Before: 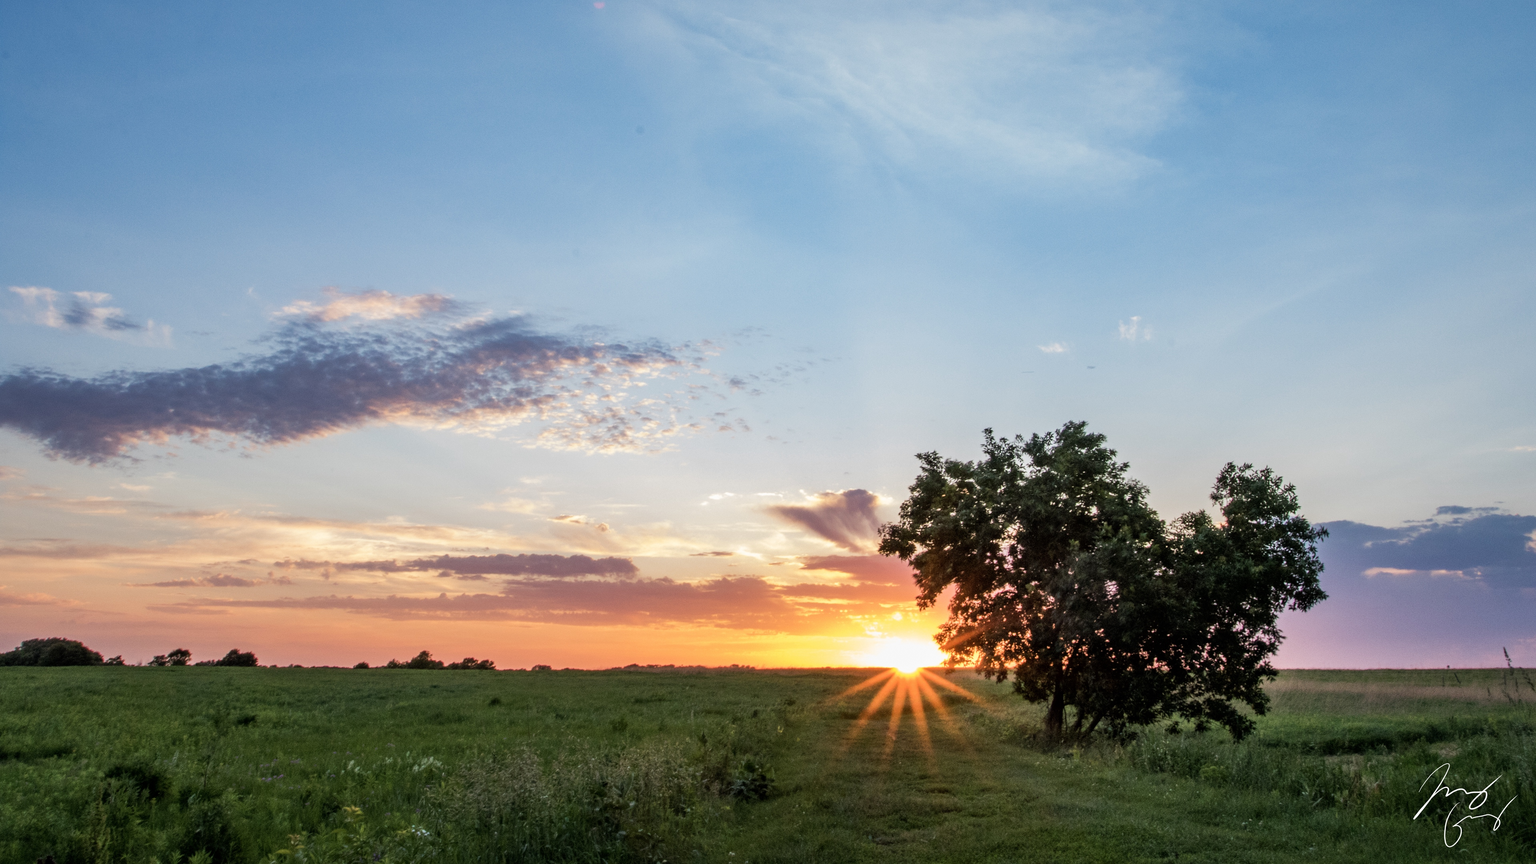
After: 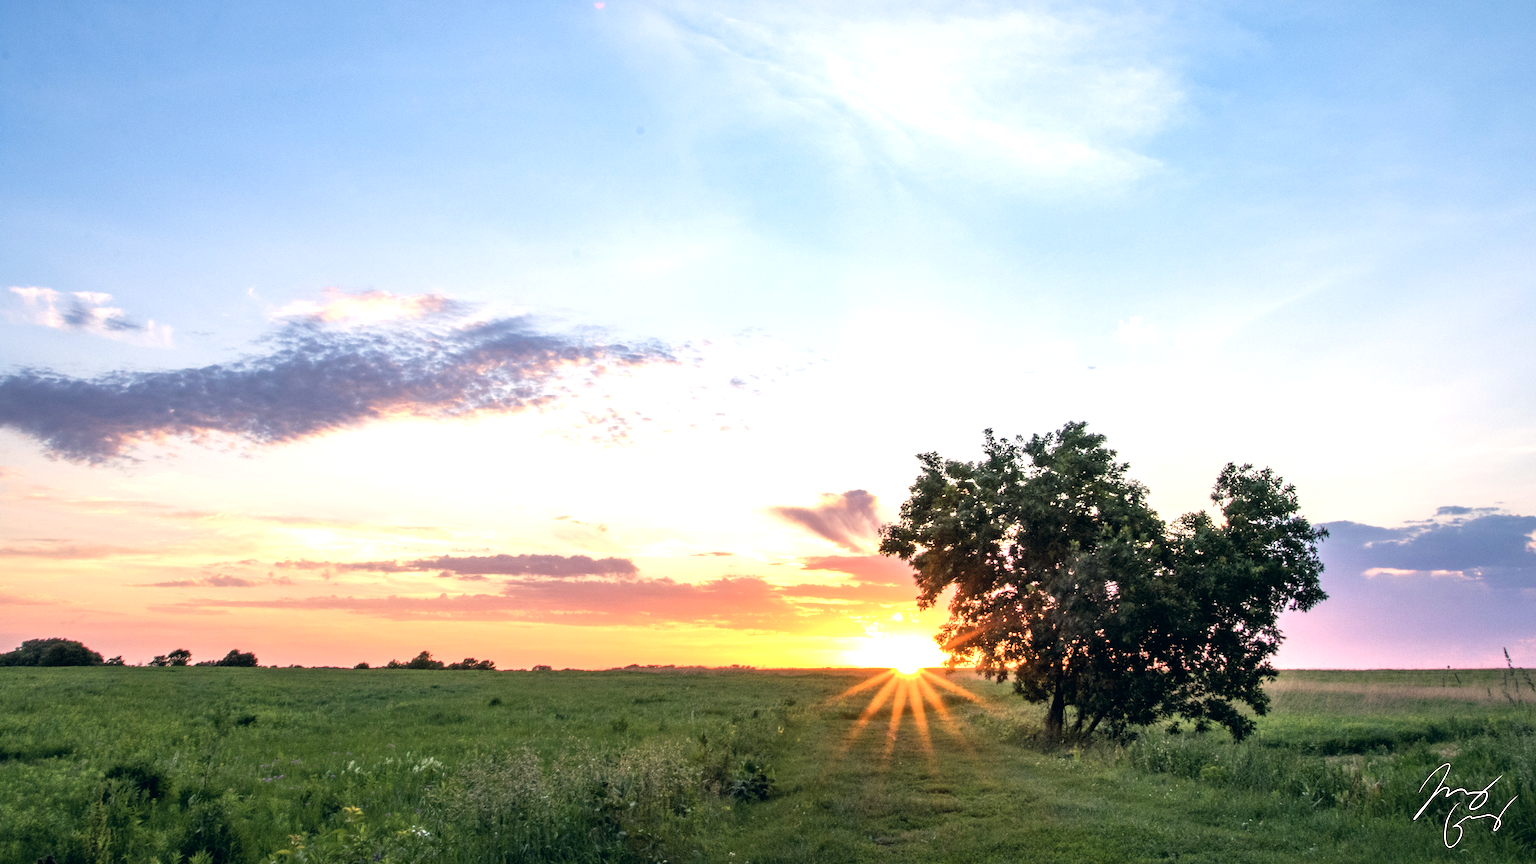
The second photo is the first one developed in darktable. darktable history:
color correction: highlights a* 5.42, highlights b* 5.31, shadows a* -4.05, shadows b* -5.01
exposure: black level correction 0, exposure 0.952 EV, compensate highlight preservation false
